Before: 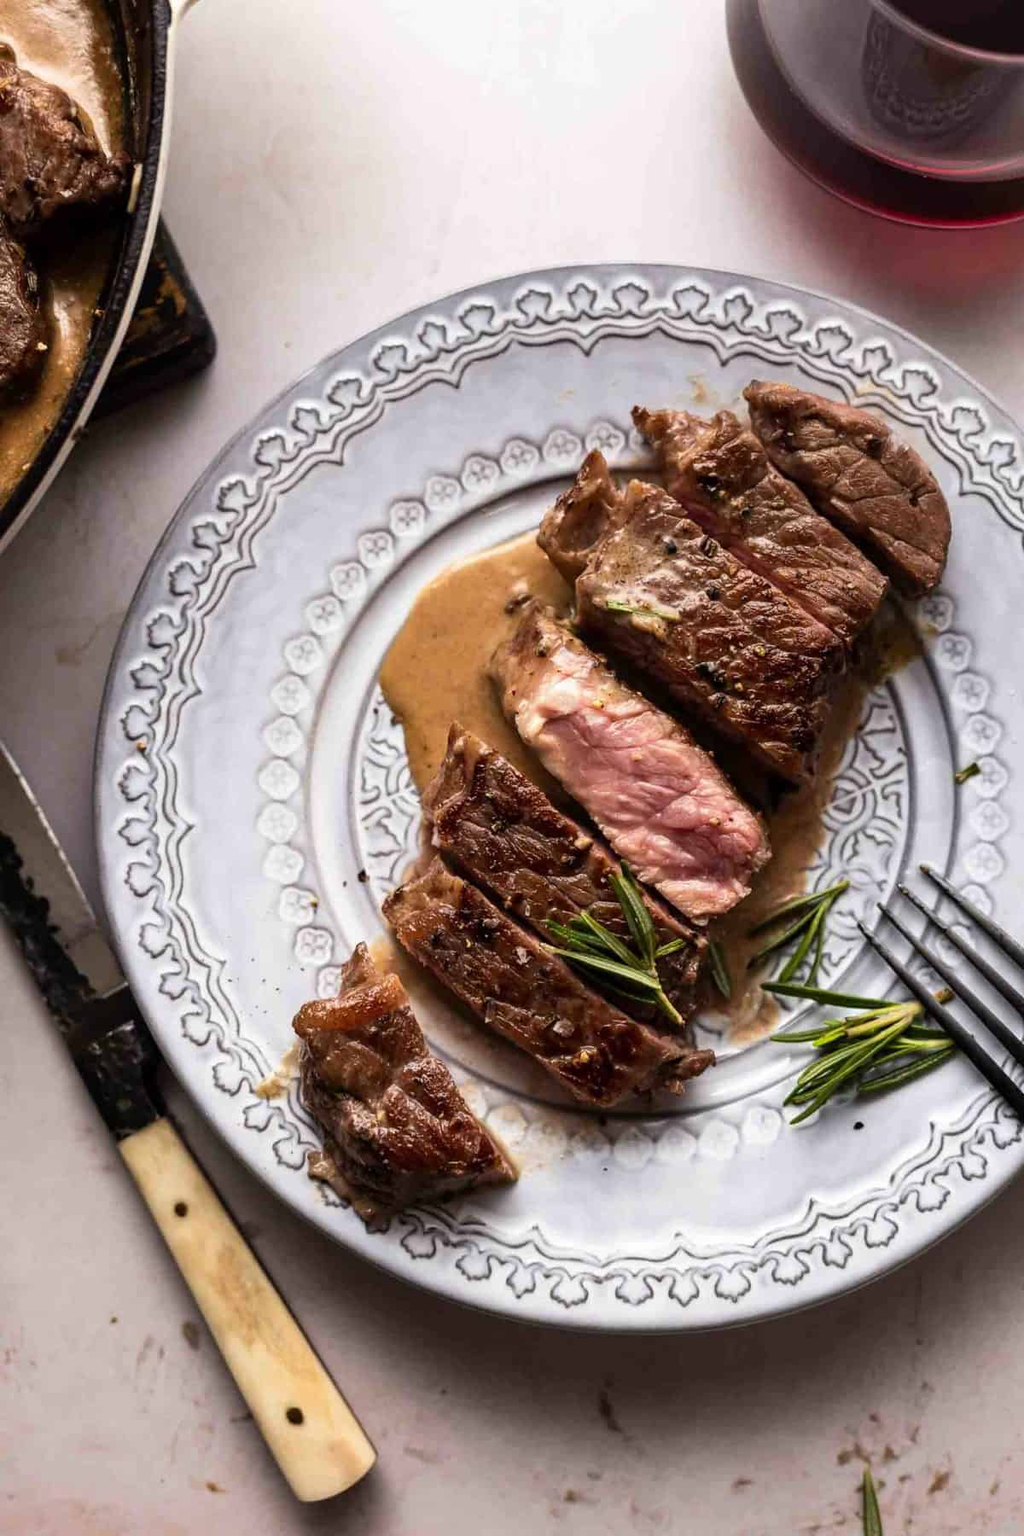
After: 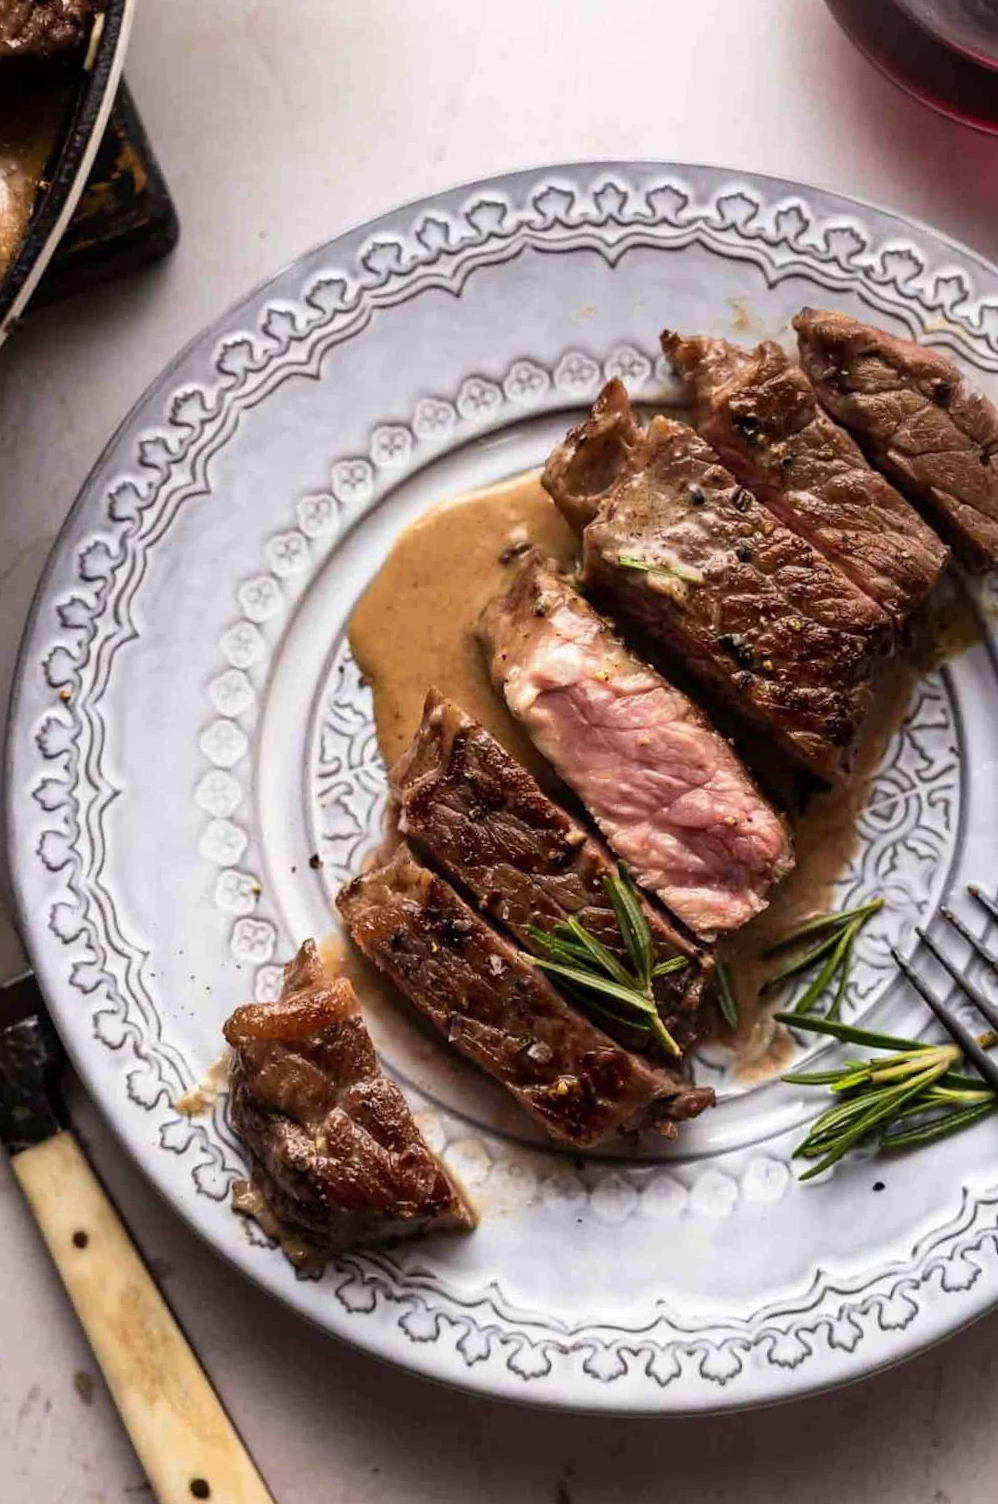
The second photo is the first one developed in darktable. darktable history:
crop and rotate: angle -3.24°, left 5.171%, top 5.204%, right 4.657%, bottom 4.283%
